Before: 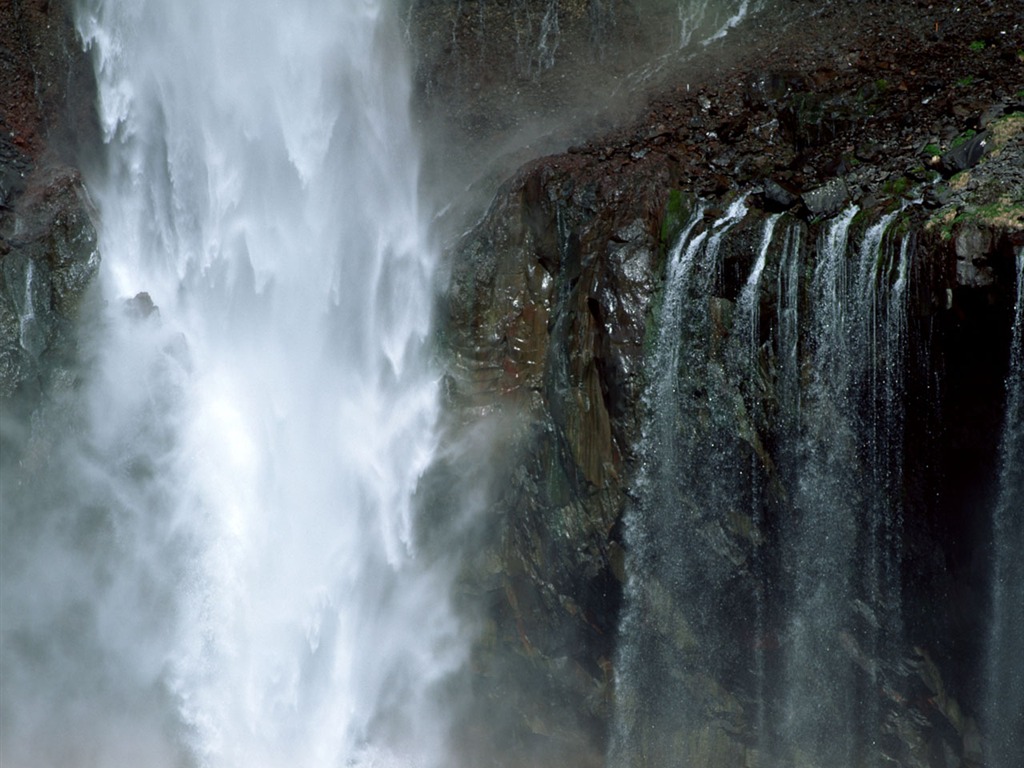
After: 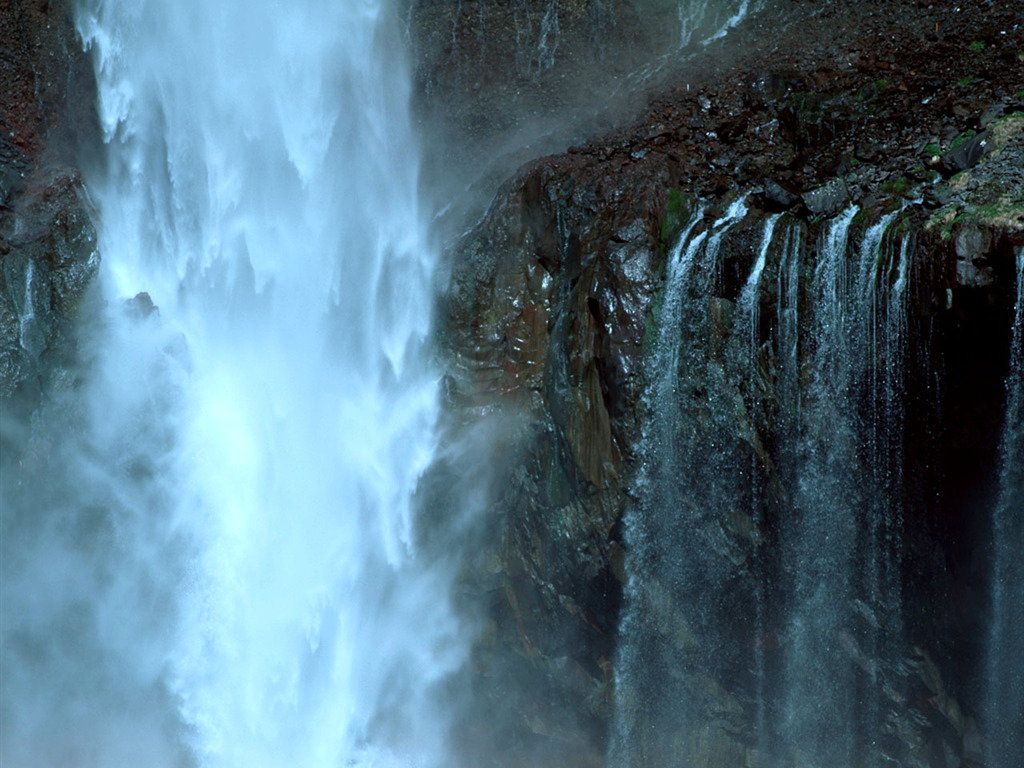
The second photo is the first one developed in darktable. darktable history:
color correction: highlights a* -10.61, highlights b* -19.75
